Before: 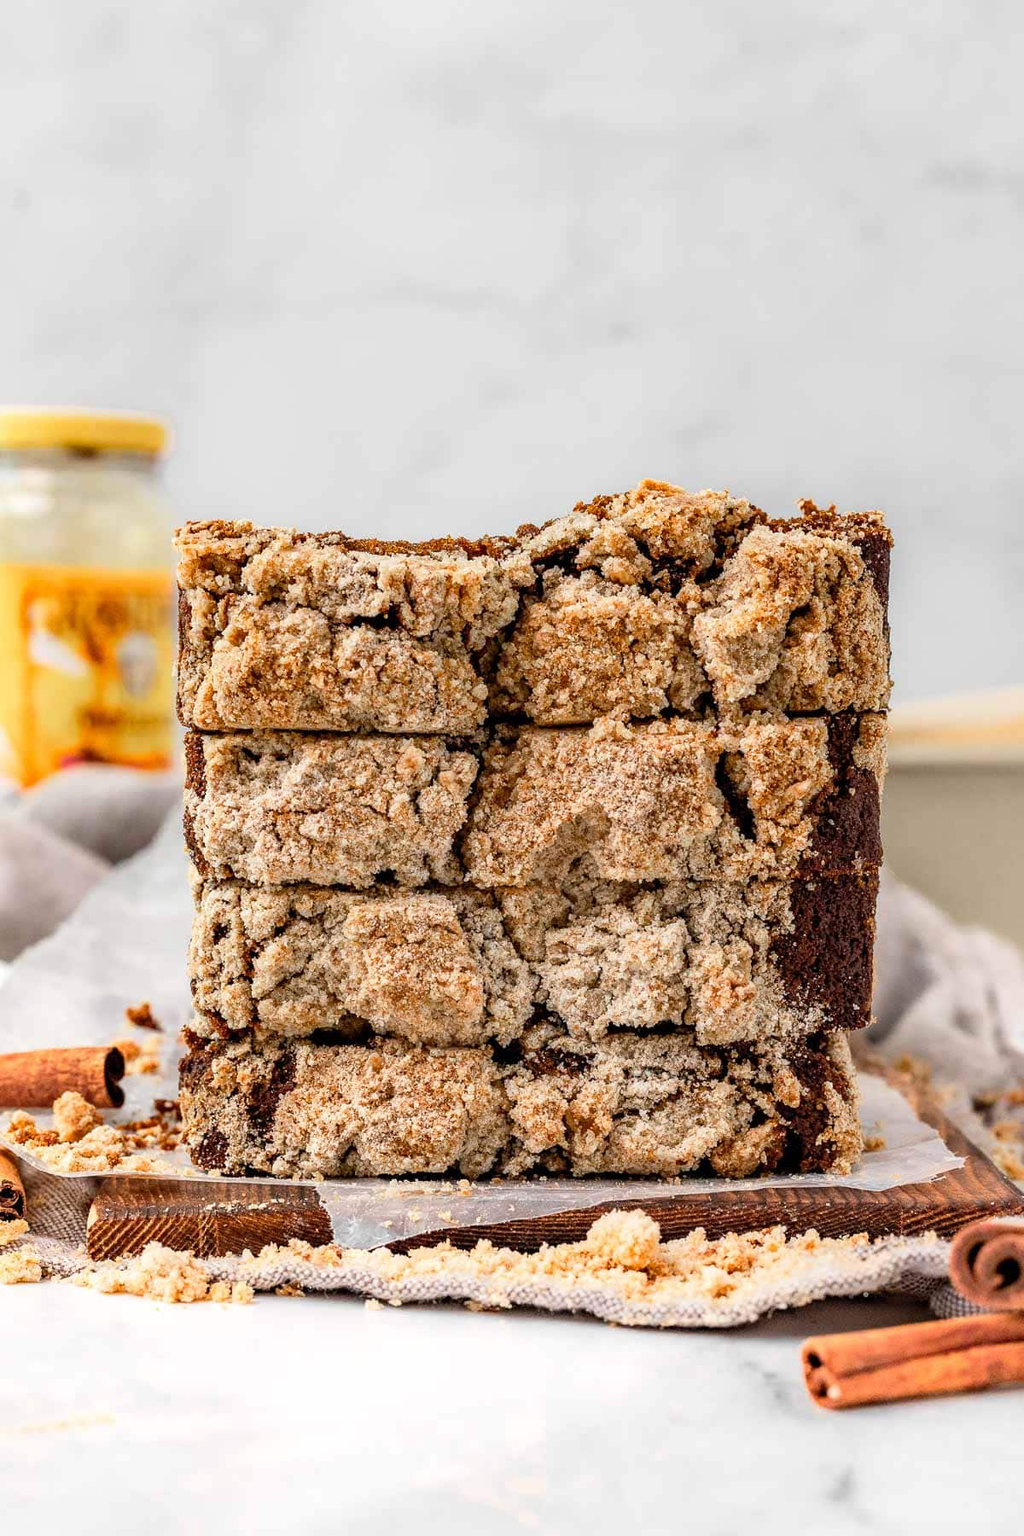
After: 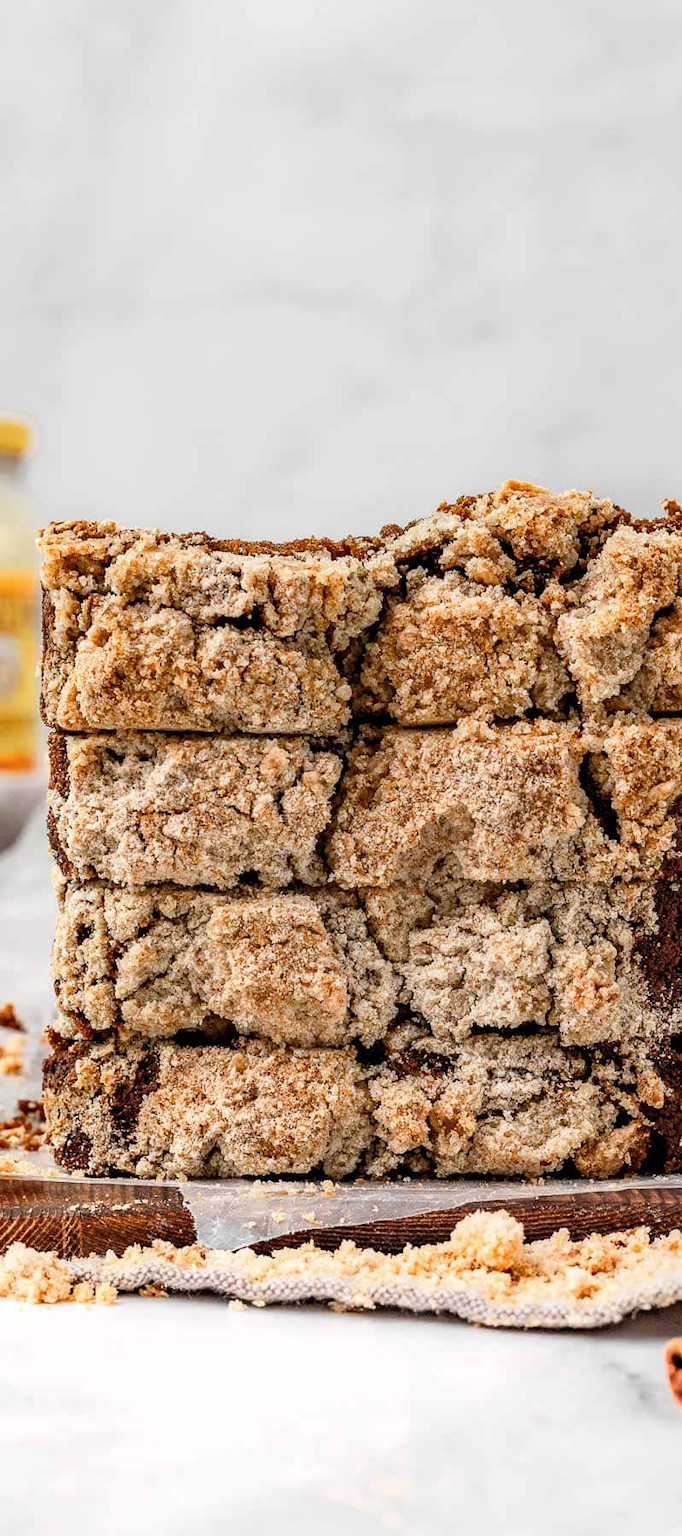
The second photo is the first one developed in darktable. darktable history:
contrast brightness saturation: saturation -0.04
crop and rotate: left 13.342%, right 19.991%
